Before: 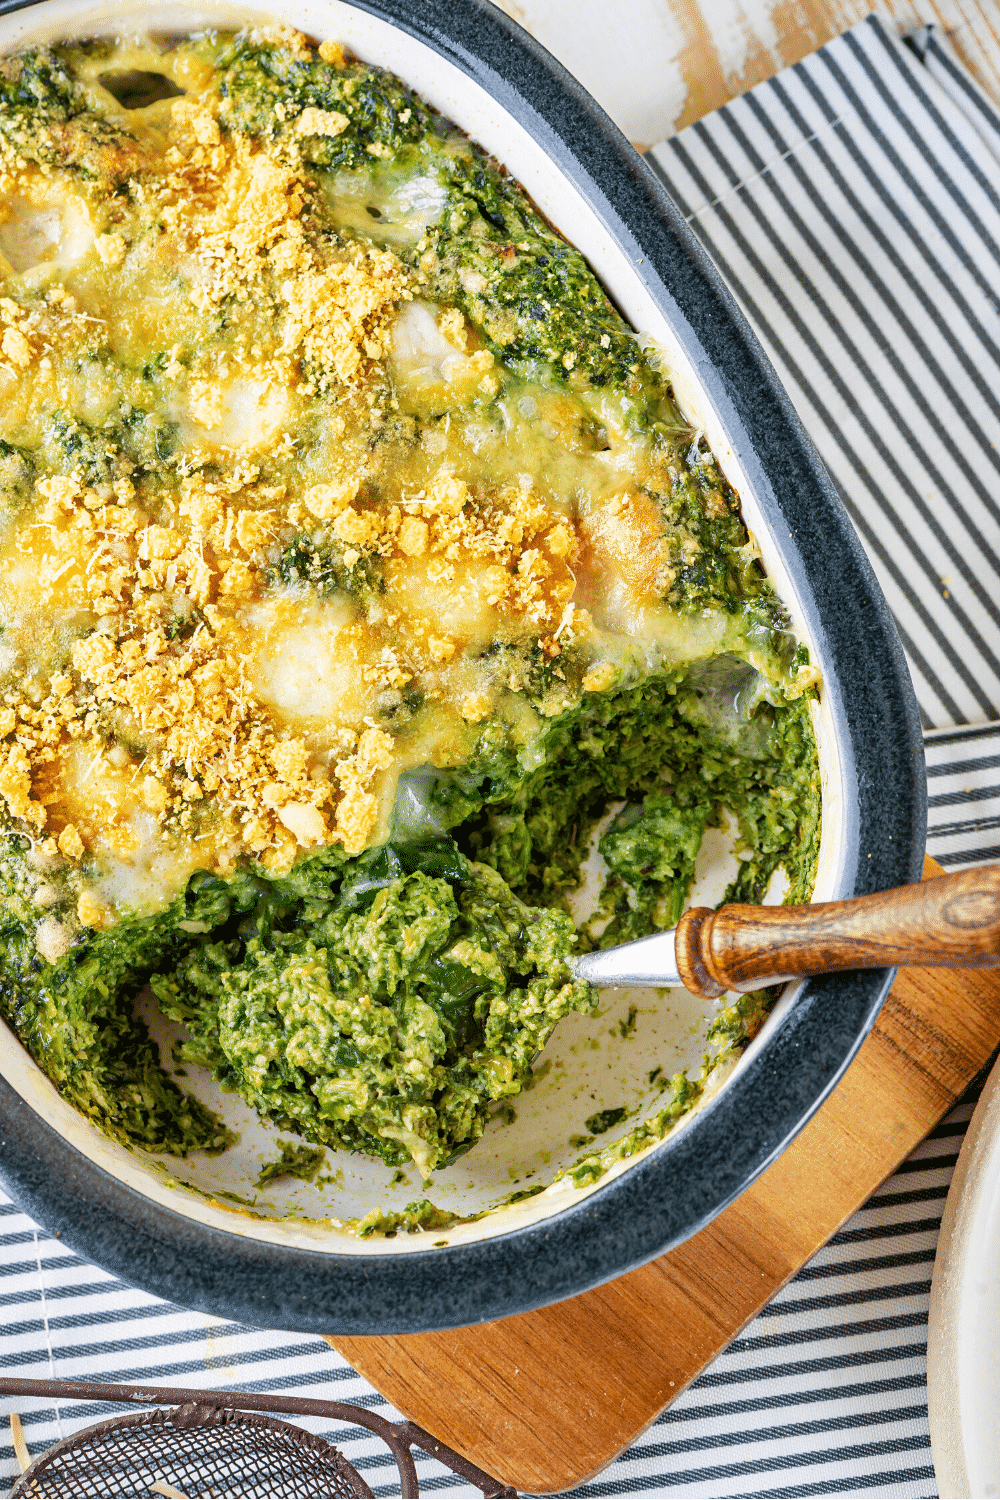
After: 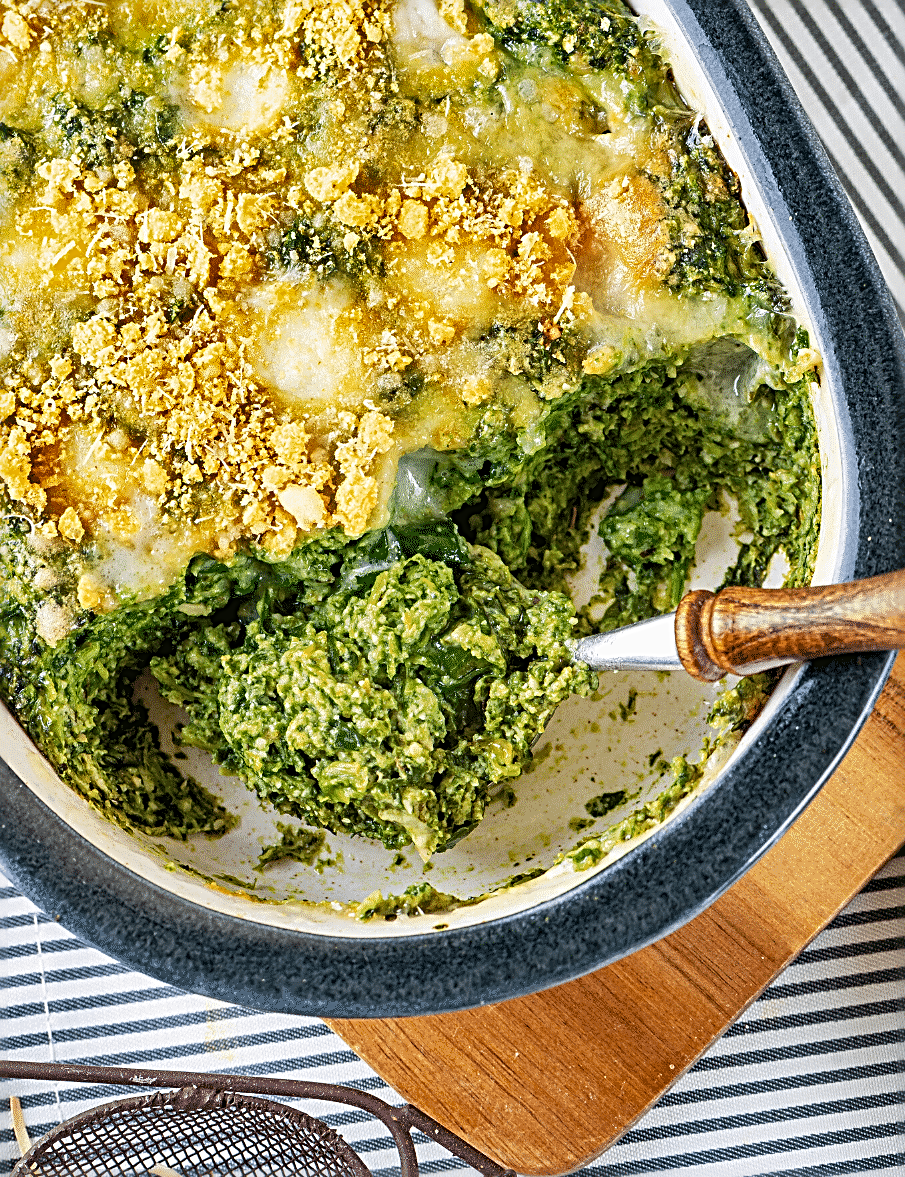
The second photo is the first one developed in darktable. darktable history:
shadows and highlights: low approximation 0.01, soften with gaussian
sharpen: radius 2.849, amount 0.721
crop: top 21.18%, right 9.438%, bottom 0.318%
